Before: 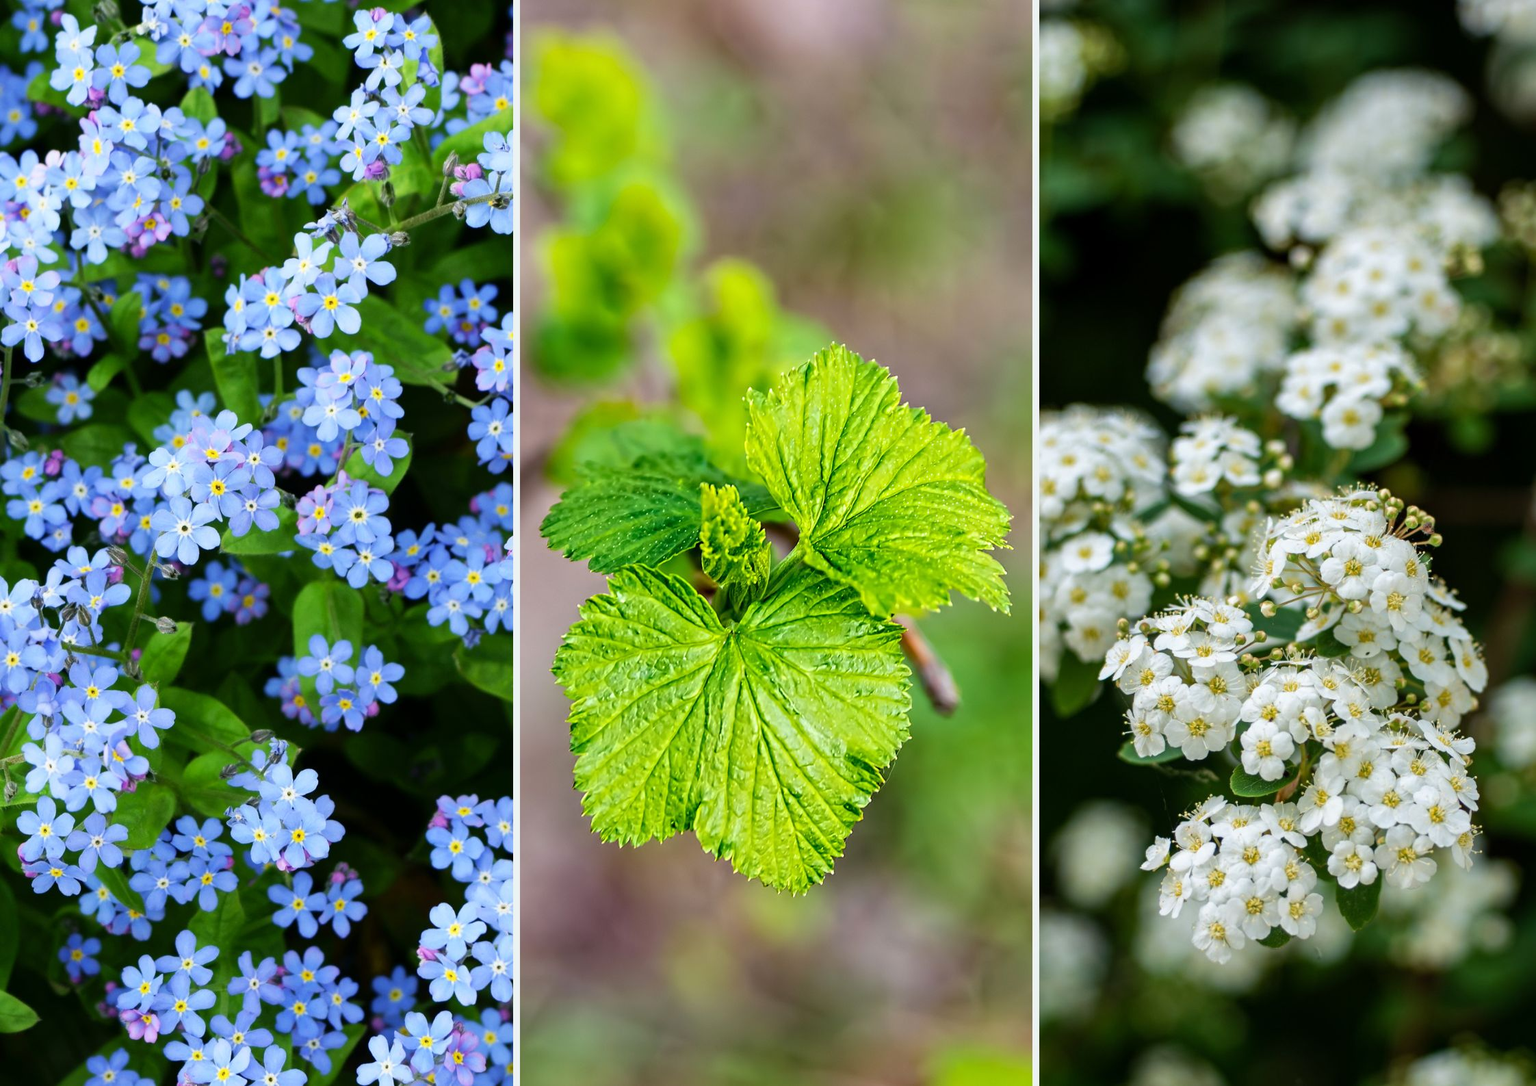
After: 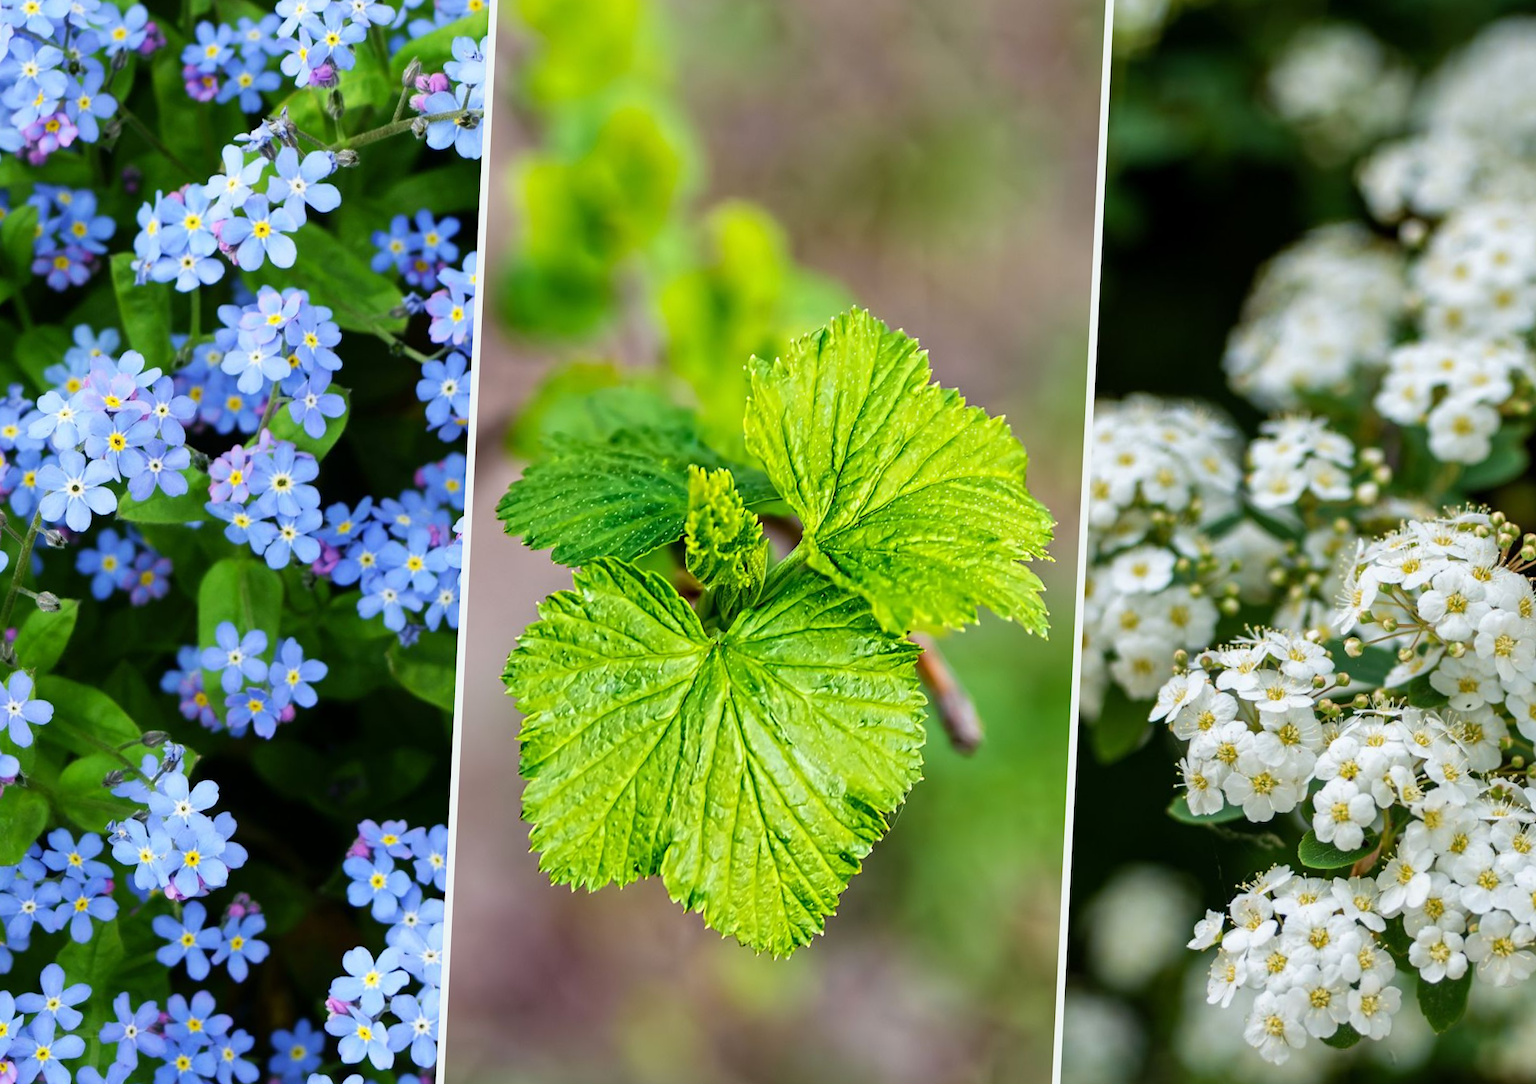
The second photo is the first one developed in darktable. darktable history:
crop and rotate: angle -2.84°, left 5.118%, top 5.185%, right 4.673%, bottom 4.766%
